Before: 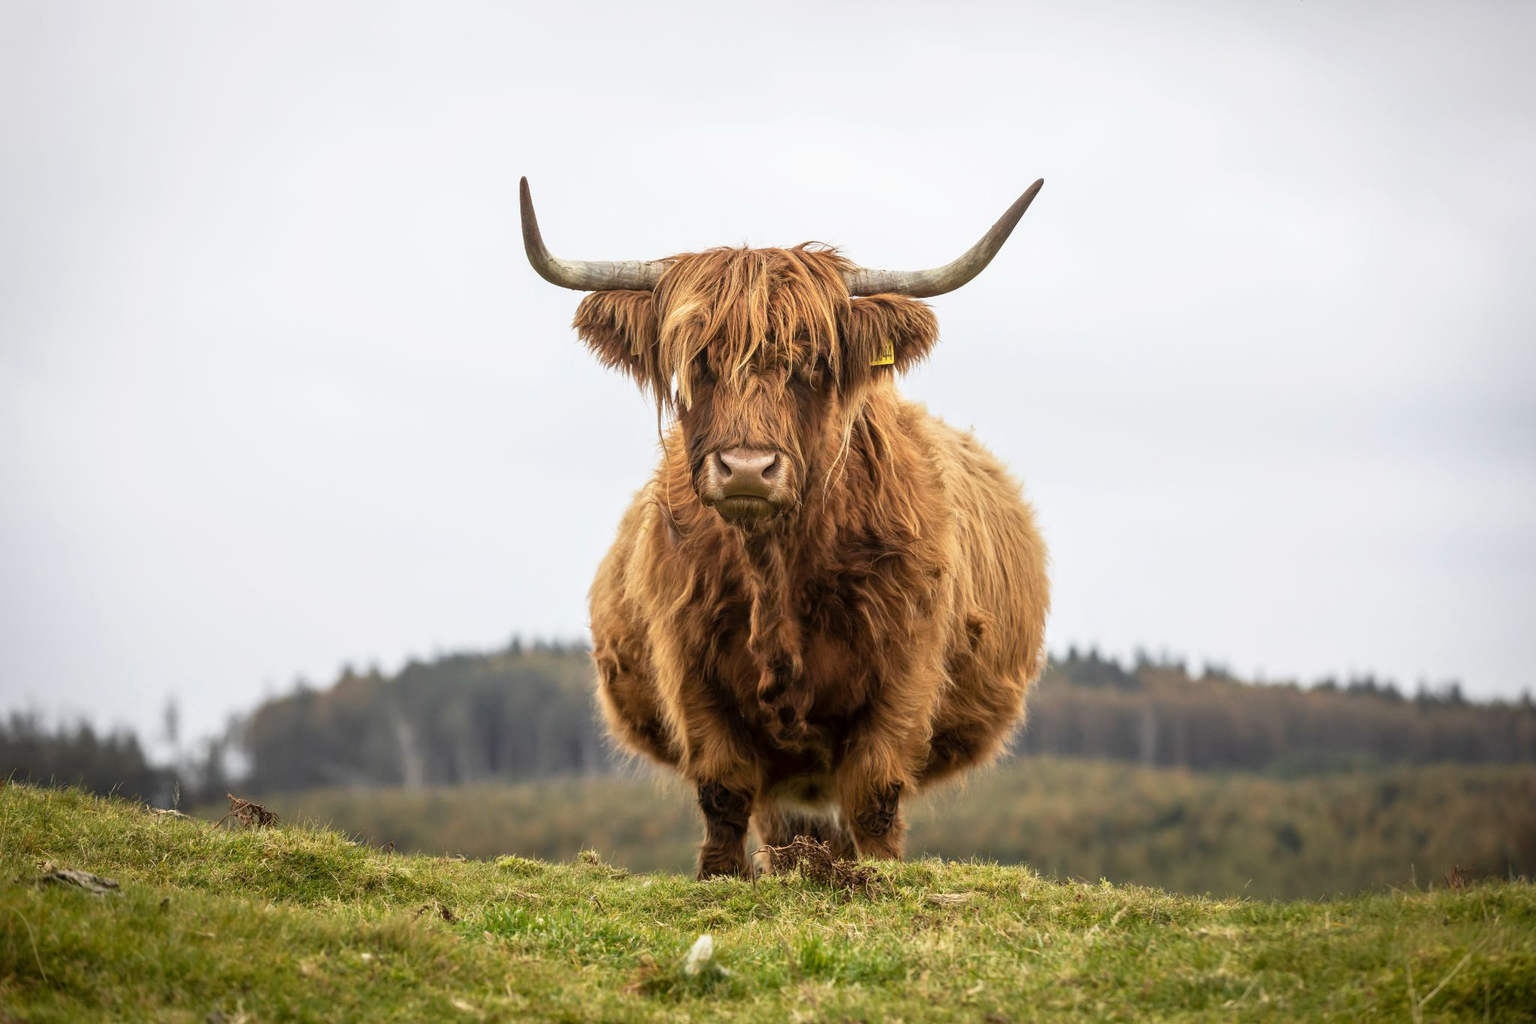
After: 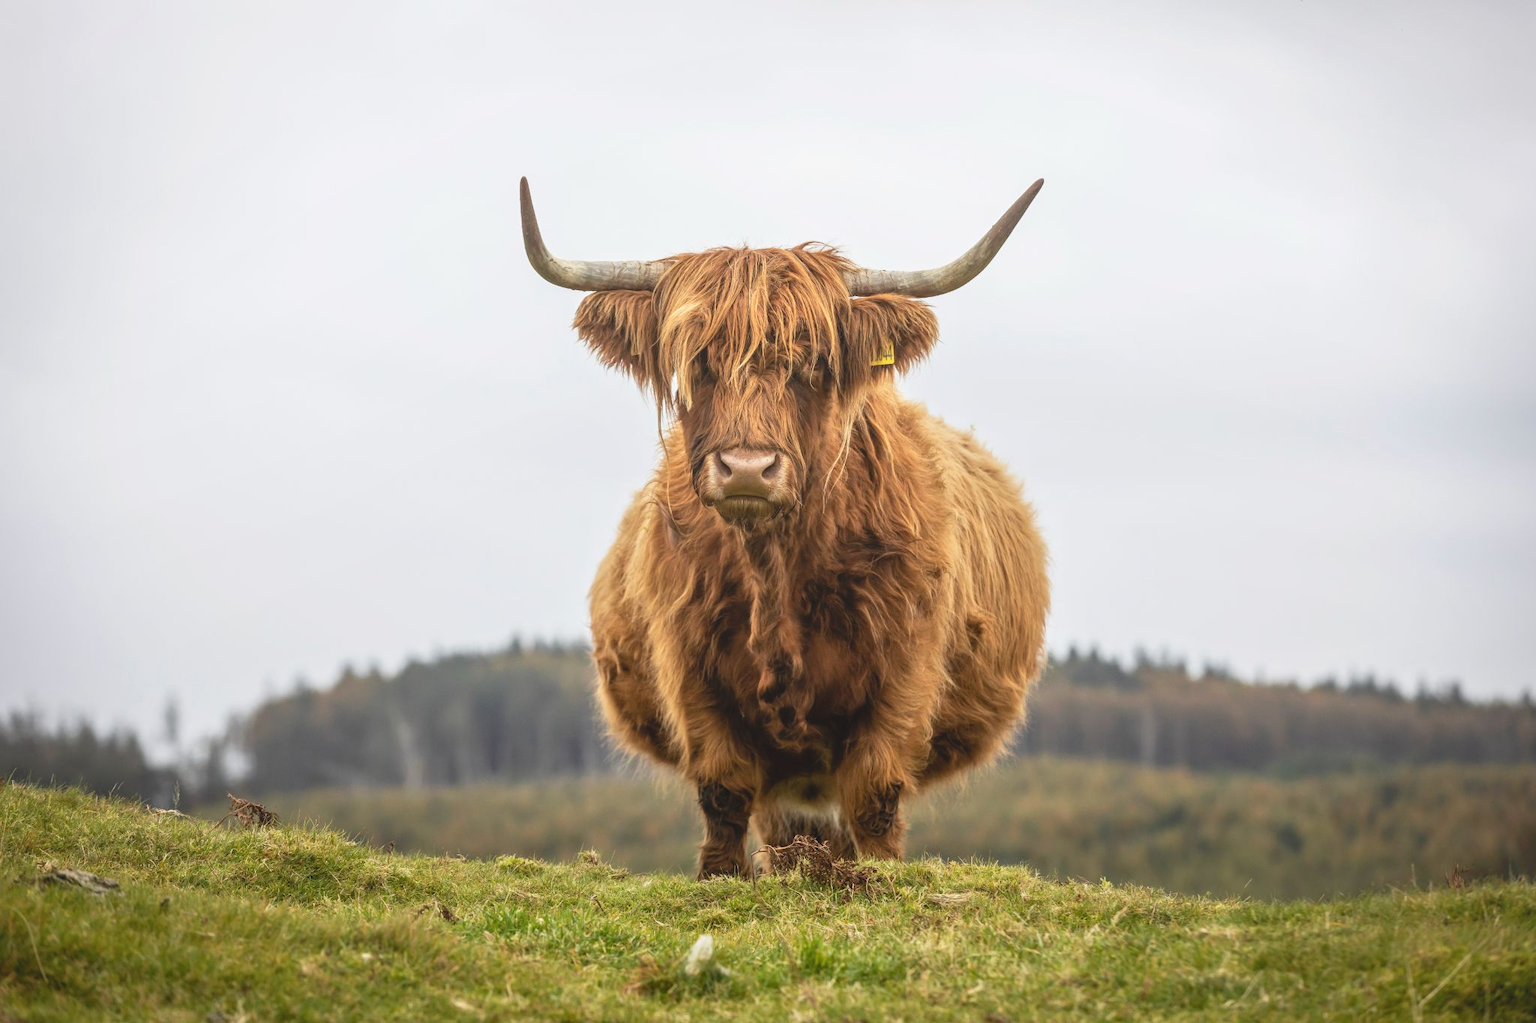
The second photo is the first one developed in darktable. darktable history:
local contrast: highlights 49%, shadows 7%, detail 99%
